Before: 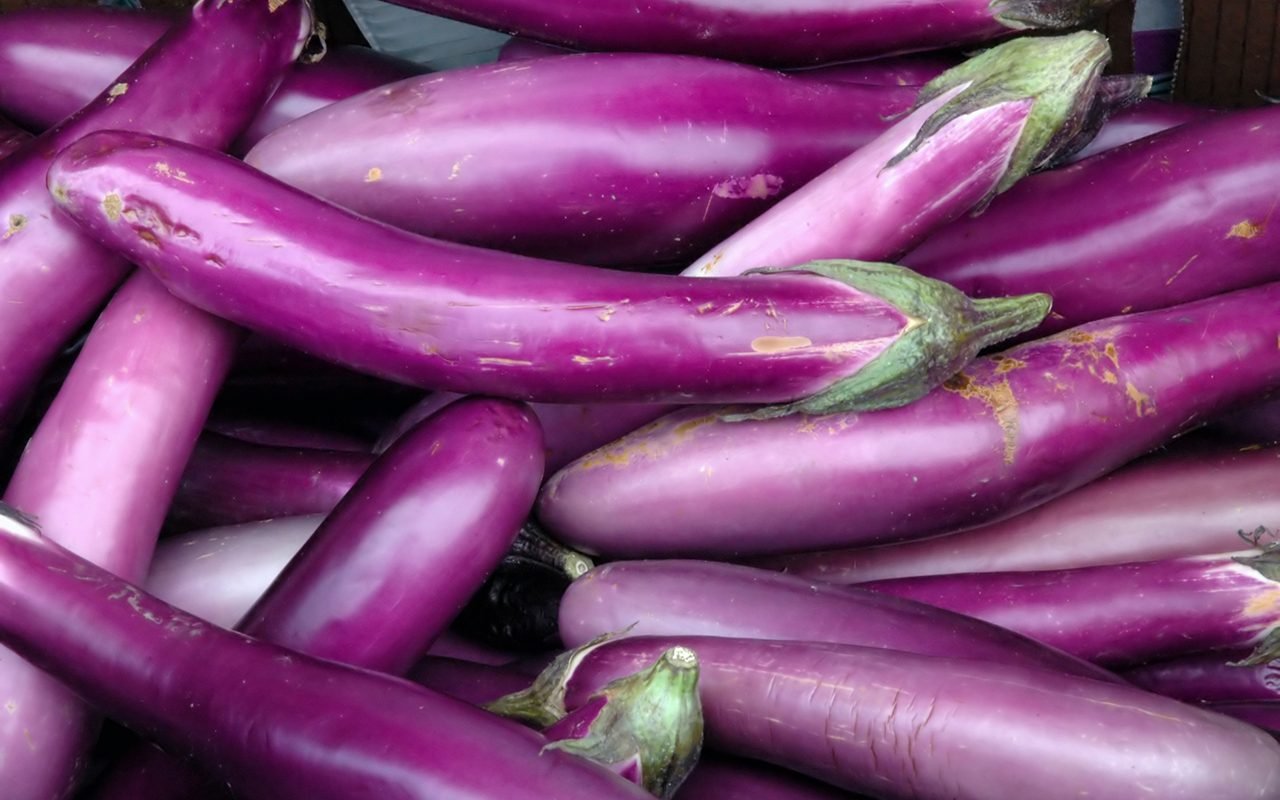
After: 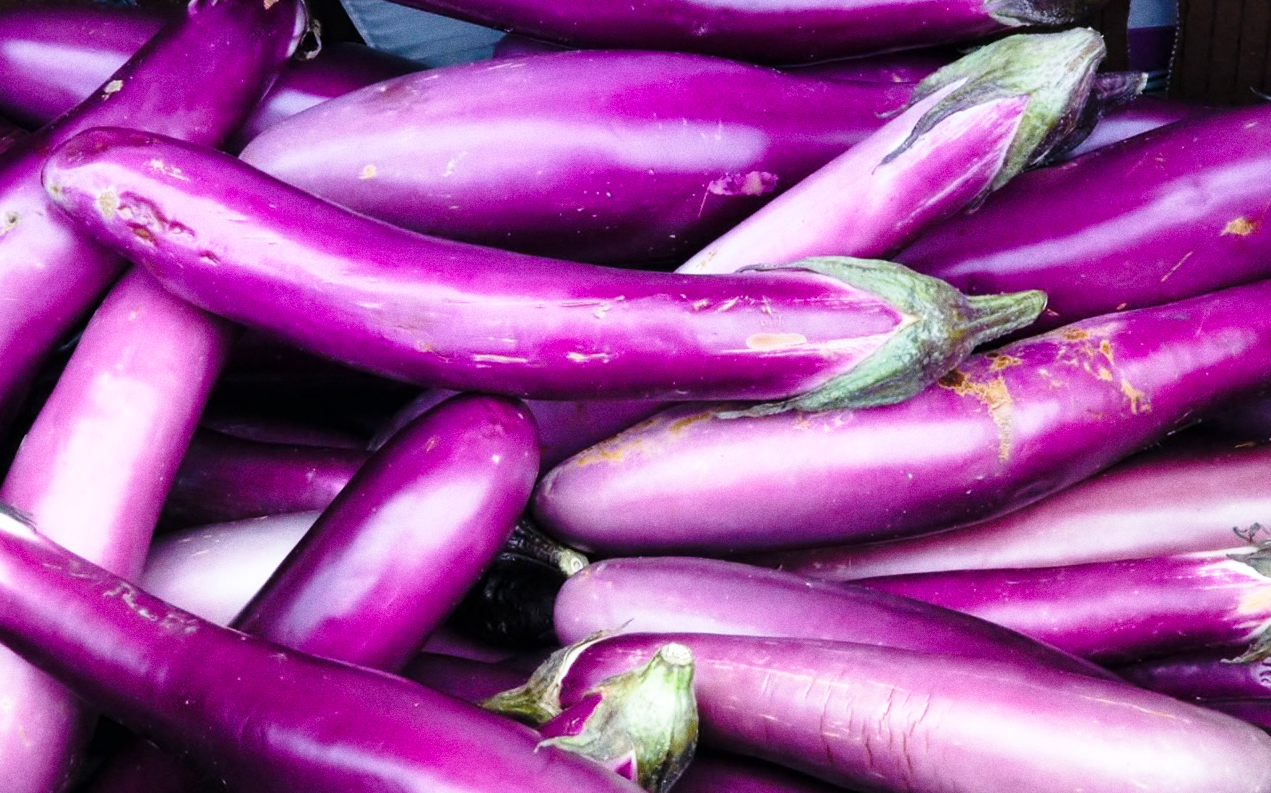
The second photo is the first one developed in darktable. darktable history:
crop: left 0.434%, top 0.485%, right 0.244%, bottom 0.386%
base curve: curves: ch0 [(0, 0) (0.026, 0.03) (0.109, 0.232) (0.351, 0.748) (0.669, 0.968) (1, 1)], preserve colors none
grain: coarseness 22.88 ISO
graduated density: hue 238.83°, saturation 50%
